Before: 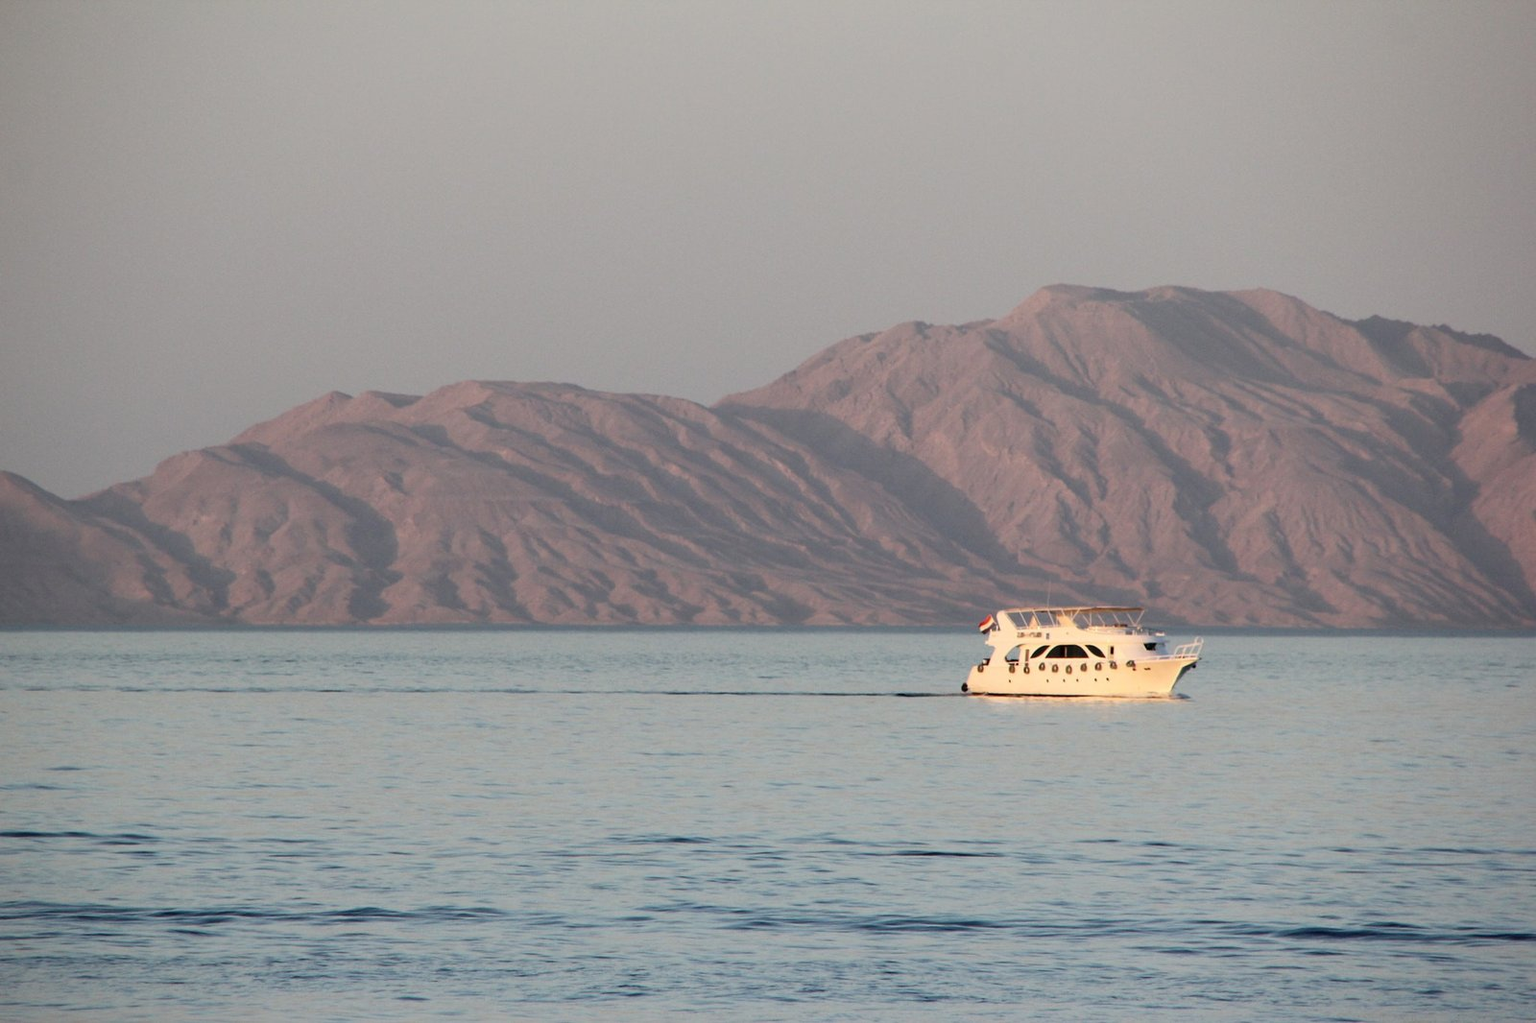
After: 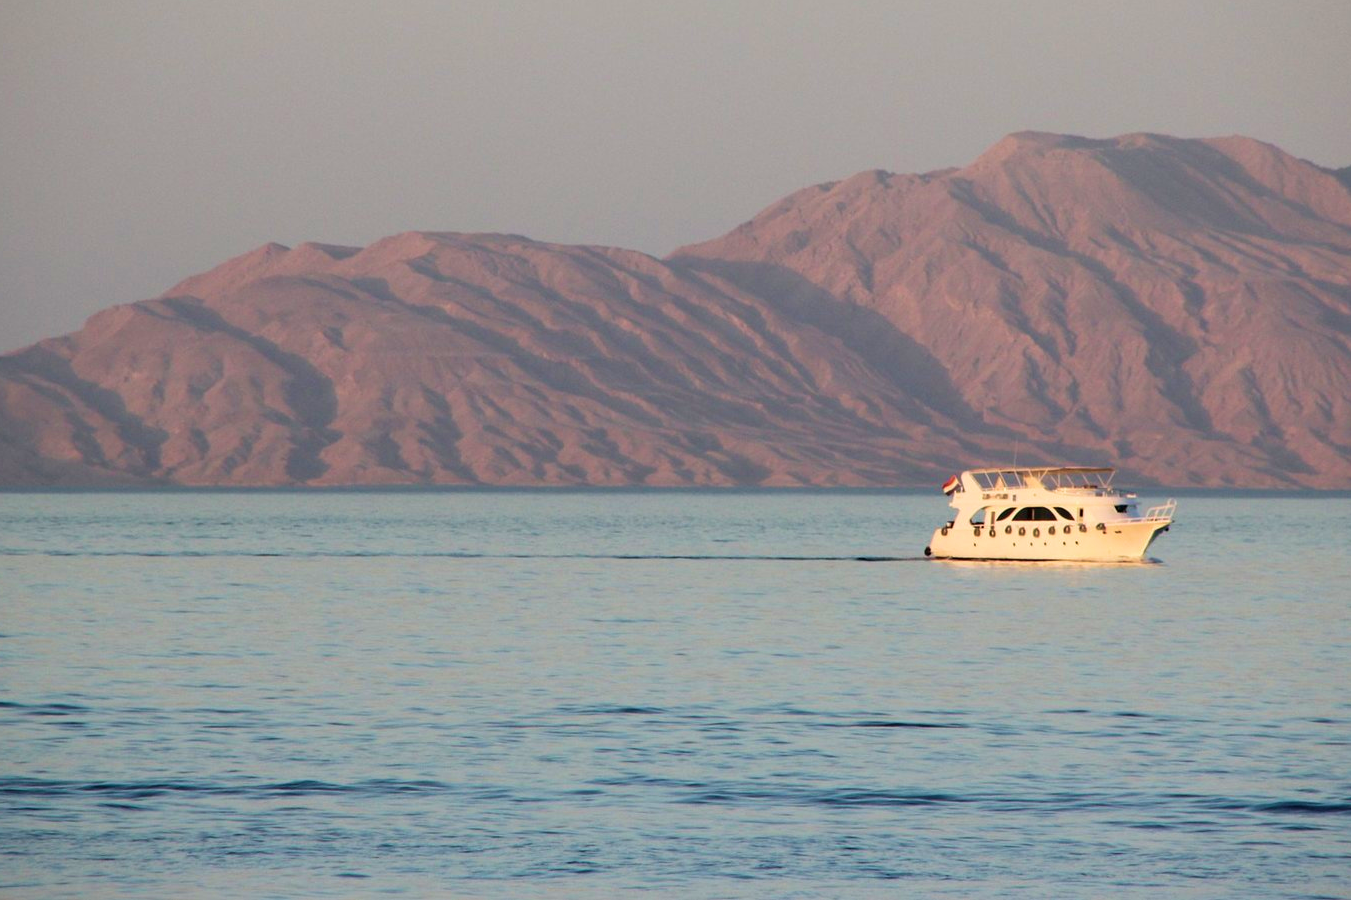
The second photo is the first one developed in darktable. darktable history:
velvia: strength 45%
crop and rotate: left 4.842%, top 15.51%, right 10.668%
